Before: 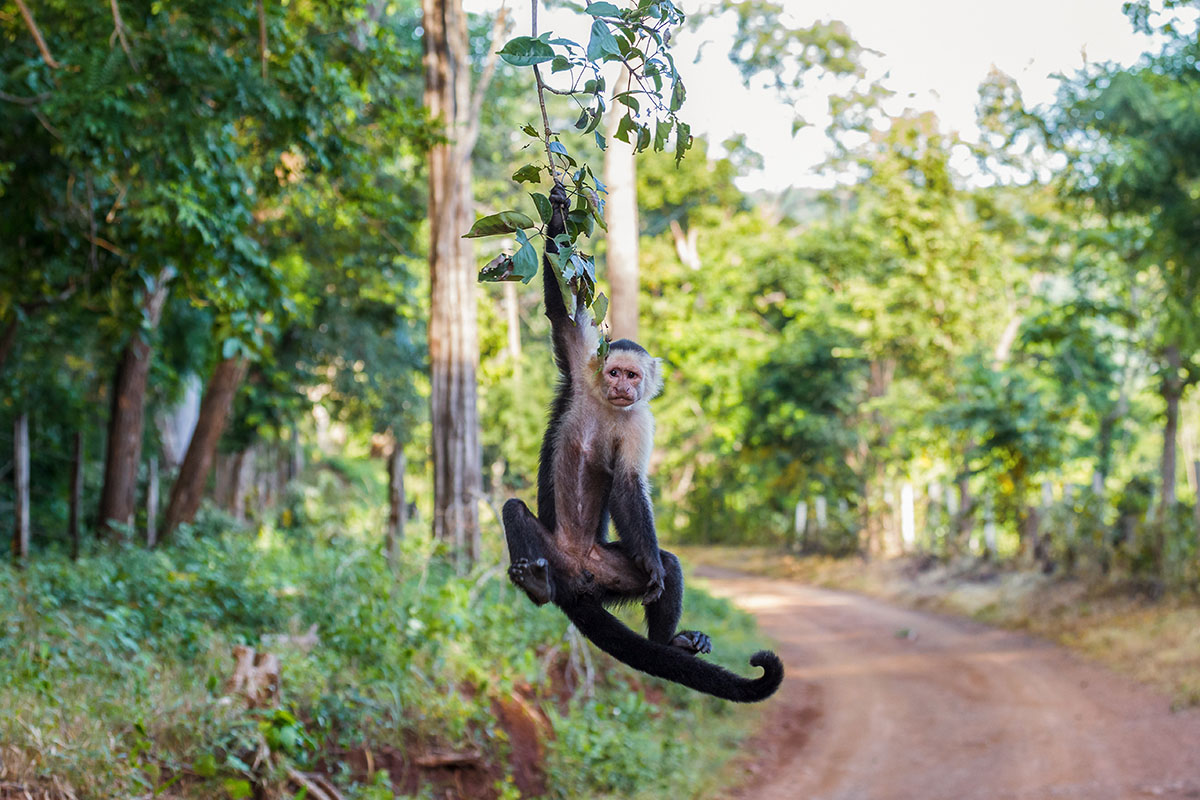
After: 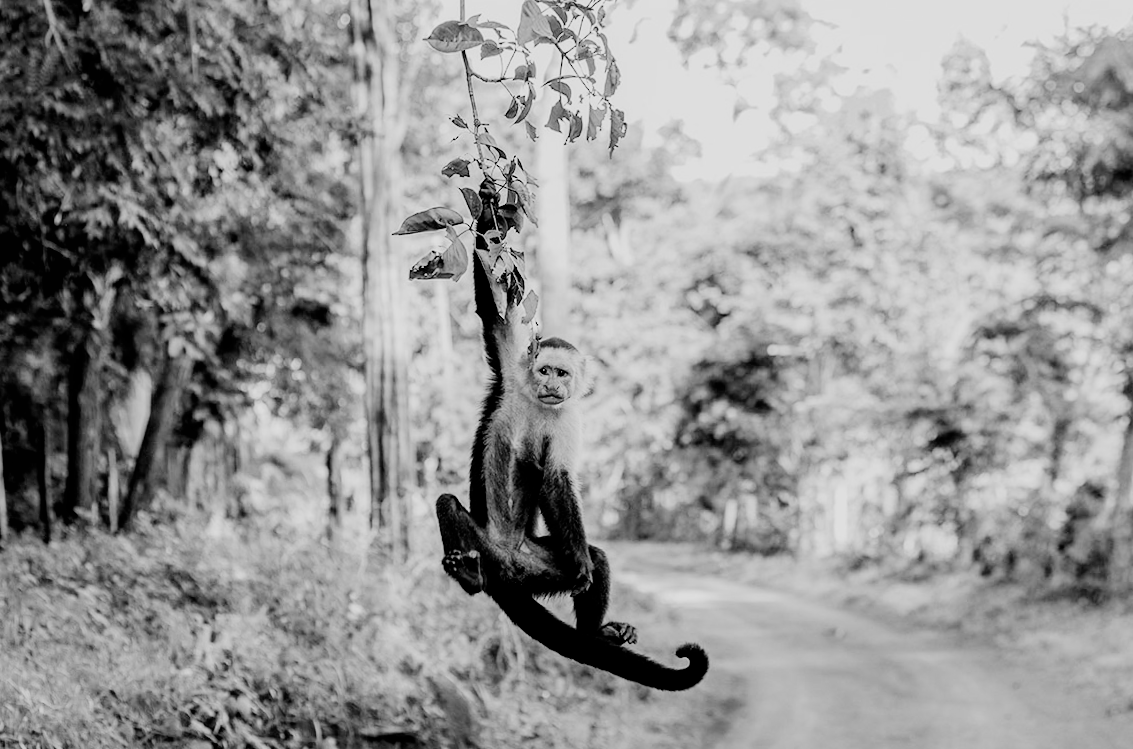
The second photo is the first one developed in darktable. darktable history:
exposure: exposure 0.6 EV, compensate highlight preservation false
filmic rgb: black relative exposure -3.21 EV, white relative exposure 7.02 EV, hardness 1.46, contrast 1.35
rotate and perspective: rotation 0.062°, lens shift (vertical) 0.115, lens shift (horizontal) -0.133, crop left 0.047, crop right 0.94, crop top 0.061, crop bottom 0.94
monochrome: on, module defaults
contrast brightness saturation: saturation -0.04
